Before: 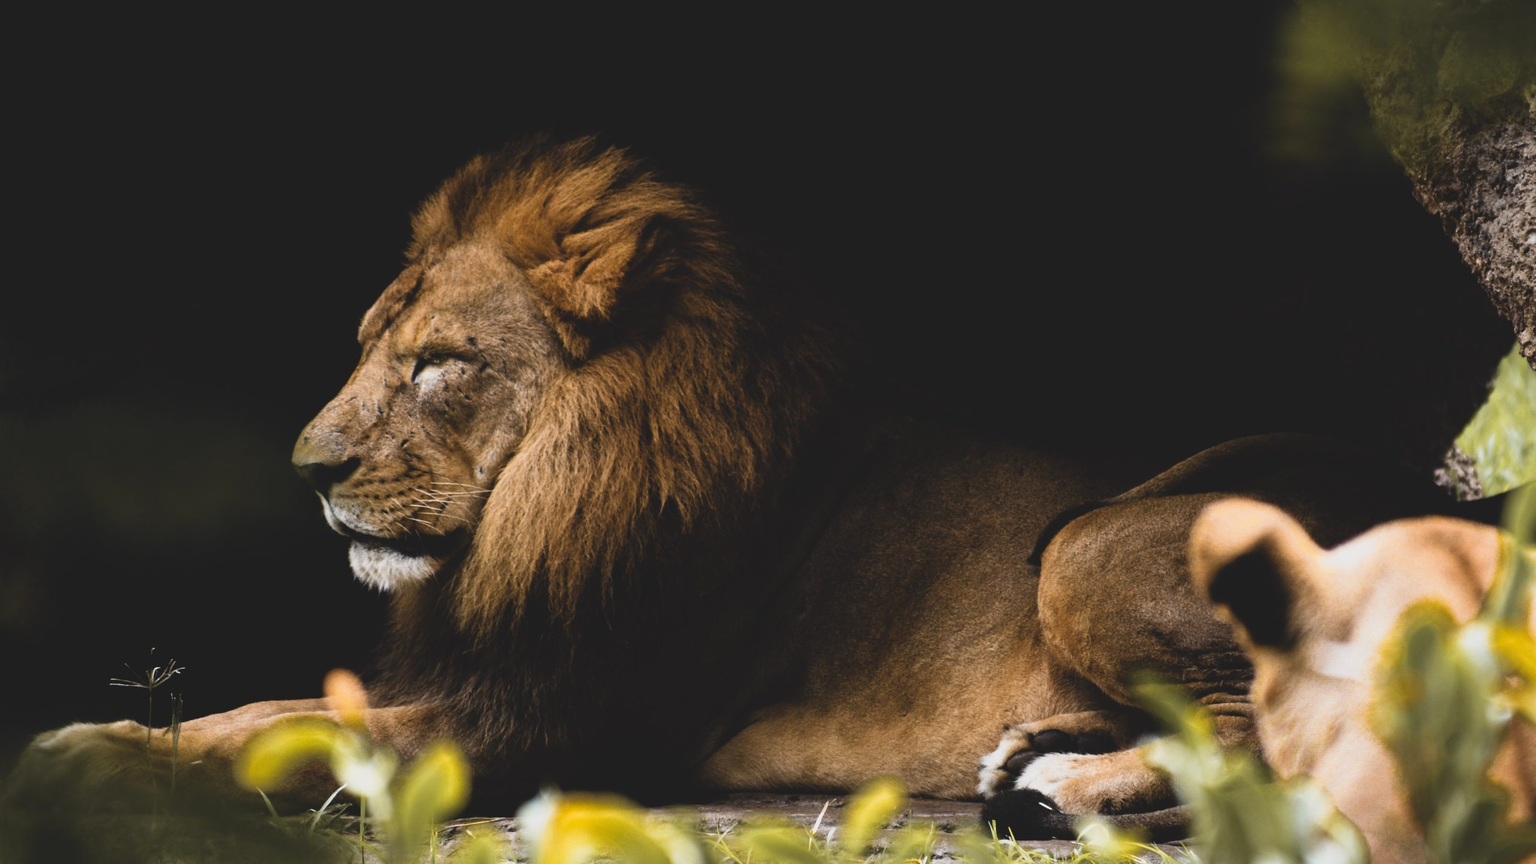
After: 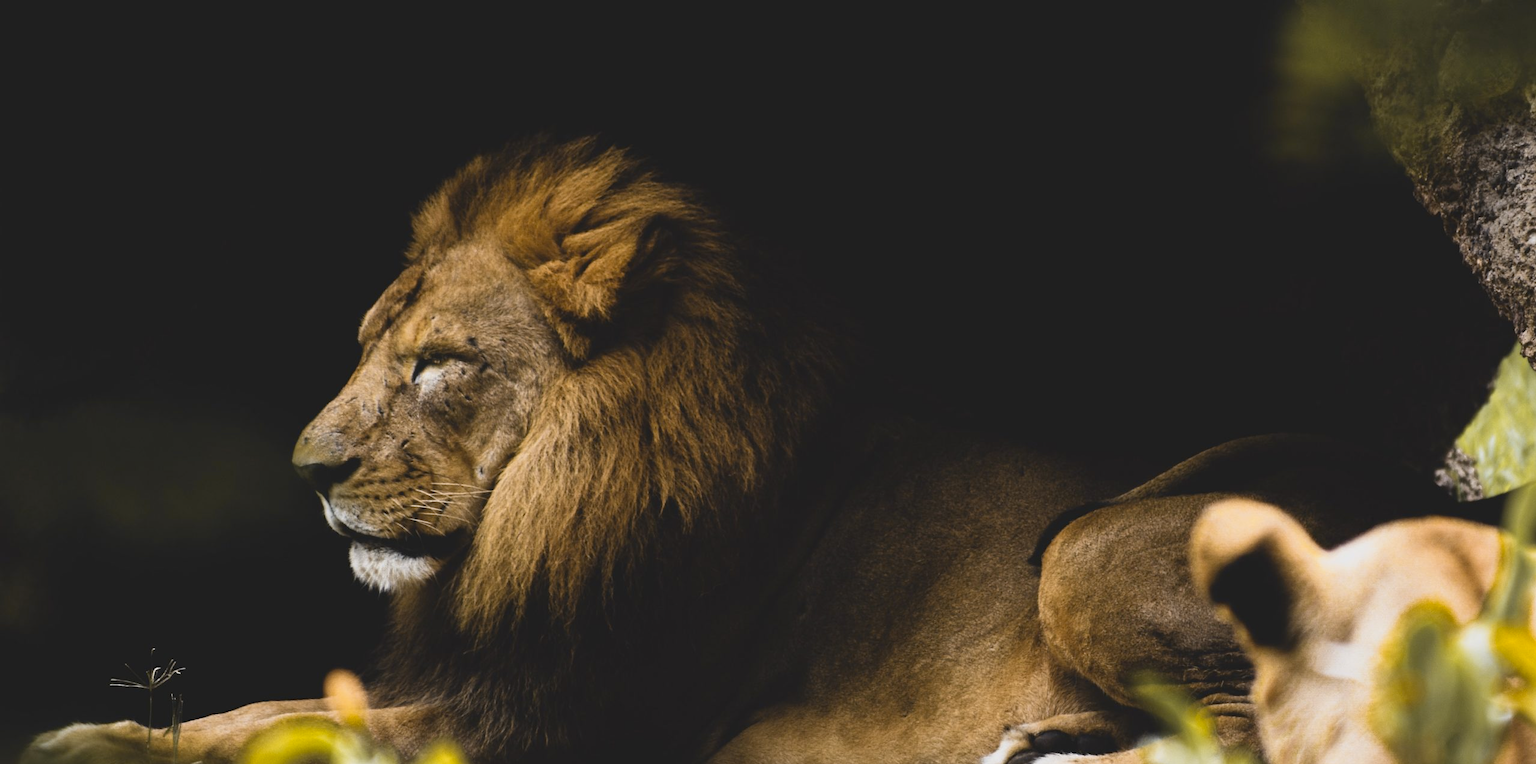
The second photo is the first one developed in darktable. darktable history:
crop and rotate: top 0%, bottom 11.49%
color contrast: green-magenta contrast 0.8, blue-yellow contrast 1.1, unbound 0
